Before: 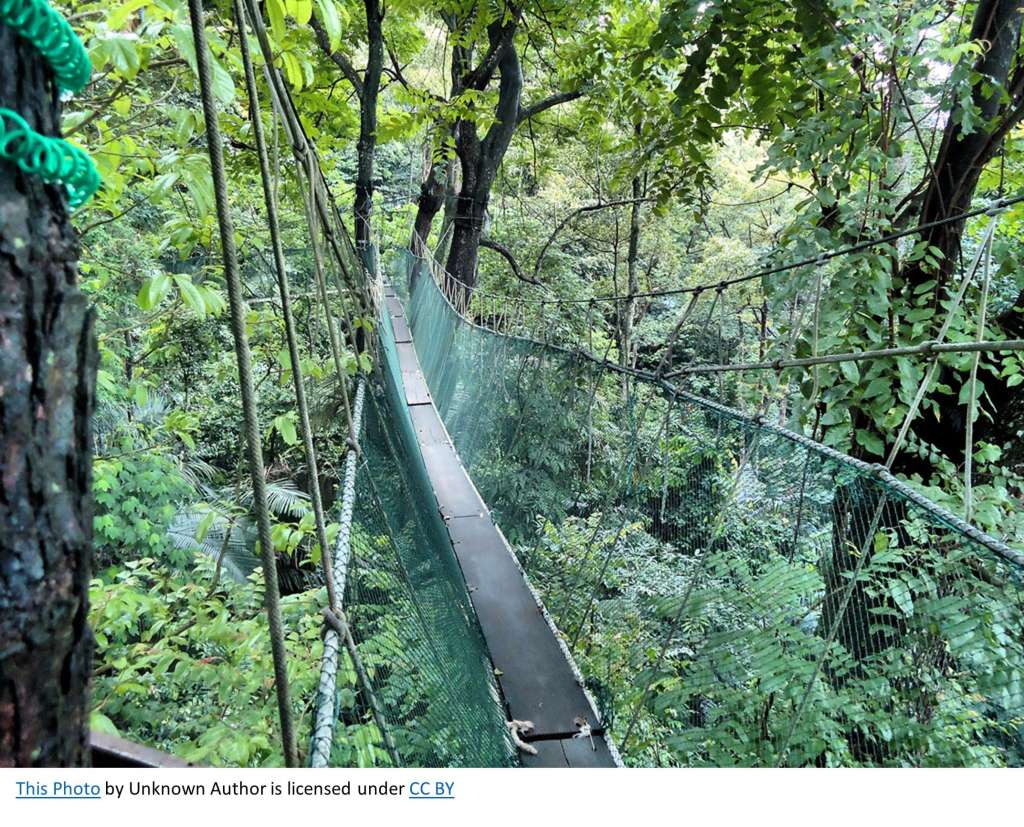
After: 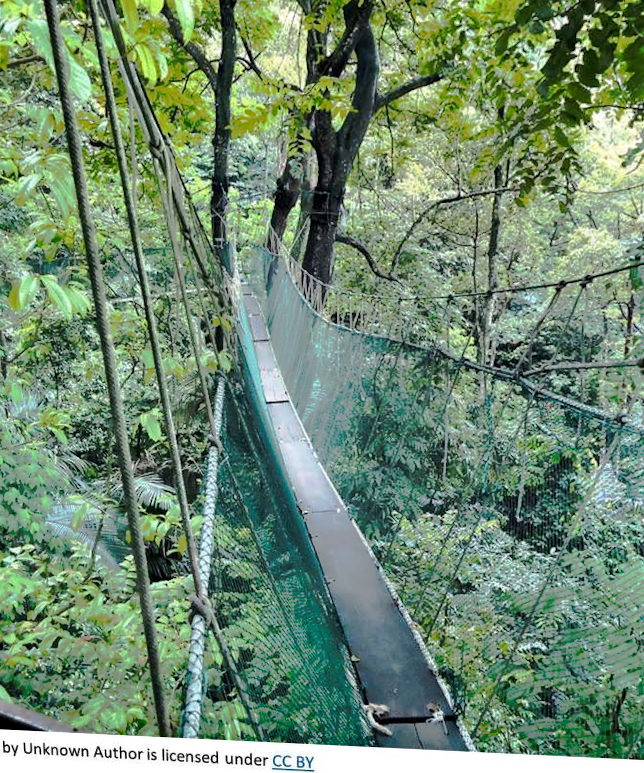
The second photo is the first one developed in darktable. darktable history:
exposure: black level correction 0.001, compensate highlight preservation false
crop and rotate: left 8.786%, right 24.548%
tone curve: curves: ch0 [(0, 0) (0.003, 0.005) (0.011, 0.012) (0.025, 0.026) (0.044, 0.046) (0.069, 0.071) (0.1, 0.098) (0.136, 0.135) (0.177, 0.178) (0.224, 0.217) (0.277, 0.274) (0.335, 0.335) (0.399, 0.442) (0.468, 0.543) (0.543, 0.6) (0.623, 0.628) (0.709, 0.679) (0.801, 0.782) (0.898, 0.904) (1, 1)], preserve colors none
shadows and highlights: shadows color adjustment 97.66%, soften with gaussian
rotate and perspective: rotation 0.062°, lens shift (vertical) 0.115, lens shift (horizontal) -0.133, crop left 0.047, crop right 0.94, crop top 0.061, crop bottom 0.94
